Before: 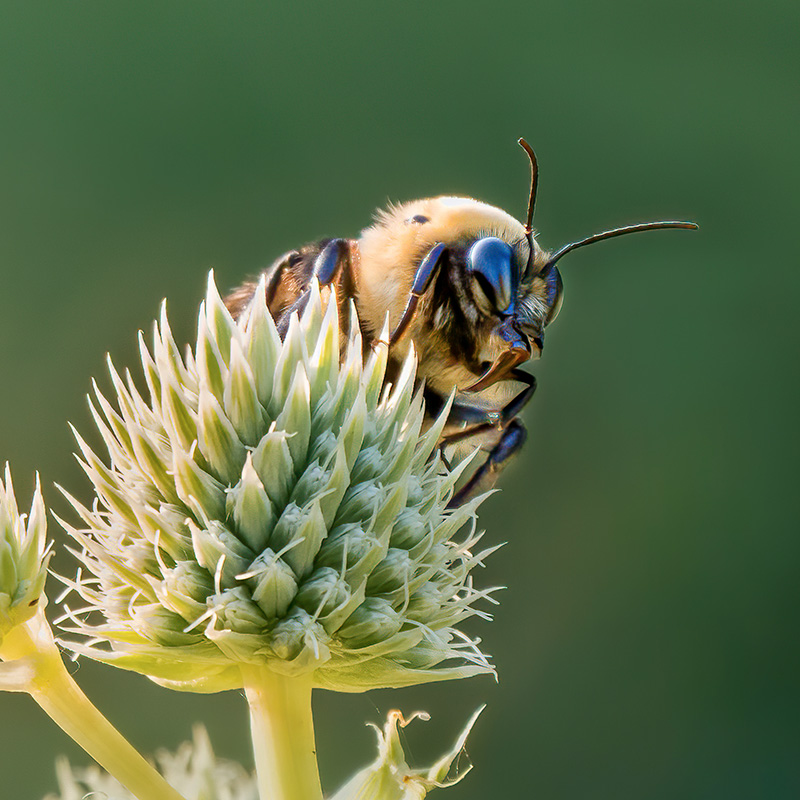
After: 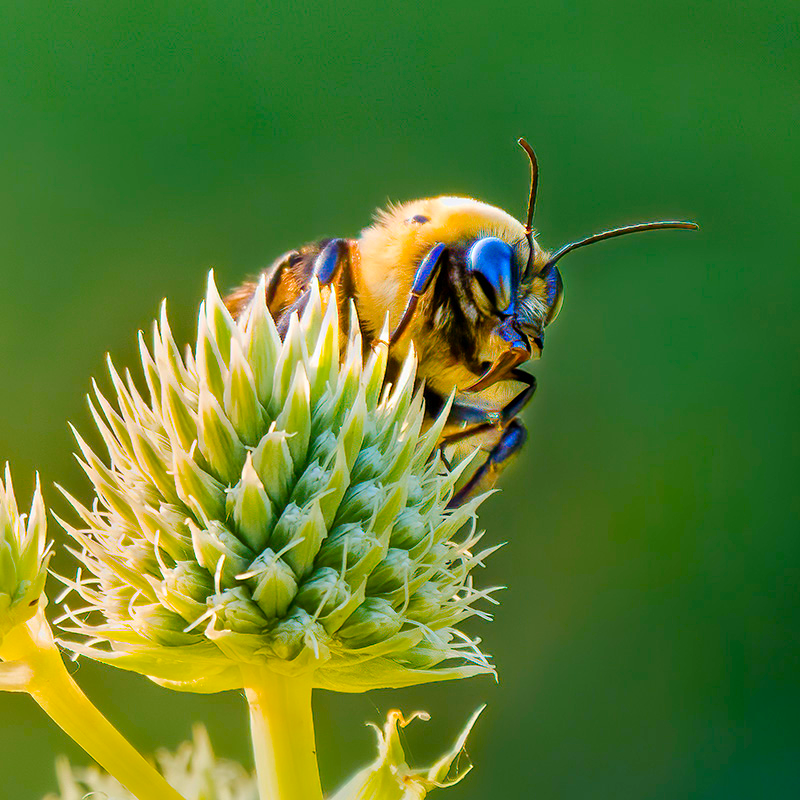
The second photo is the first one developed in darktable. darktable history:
color balance rgb: linear chroma grading › shadows 9.736%, linear chroma grading › highlights 10.359%, linear chroma grading › global chroma 15.164%, linear chroma grading › mid-tones 14.994%, perceptual saturation grading › global saturation 19.489%, perceptual brilliance grading › mid-tones 11.006%, perceptual brilliance grading › shadows 15.501%, global vibrance 20%
